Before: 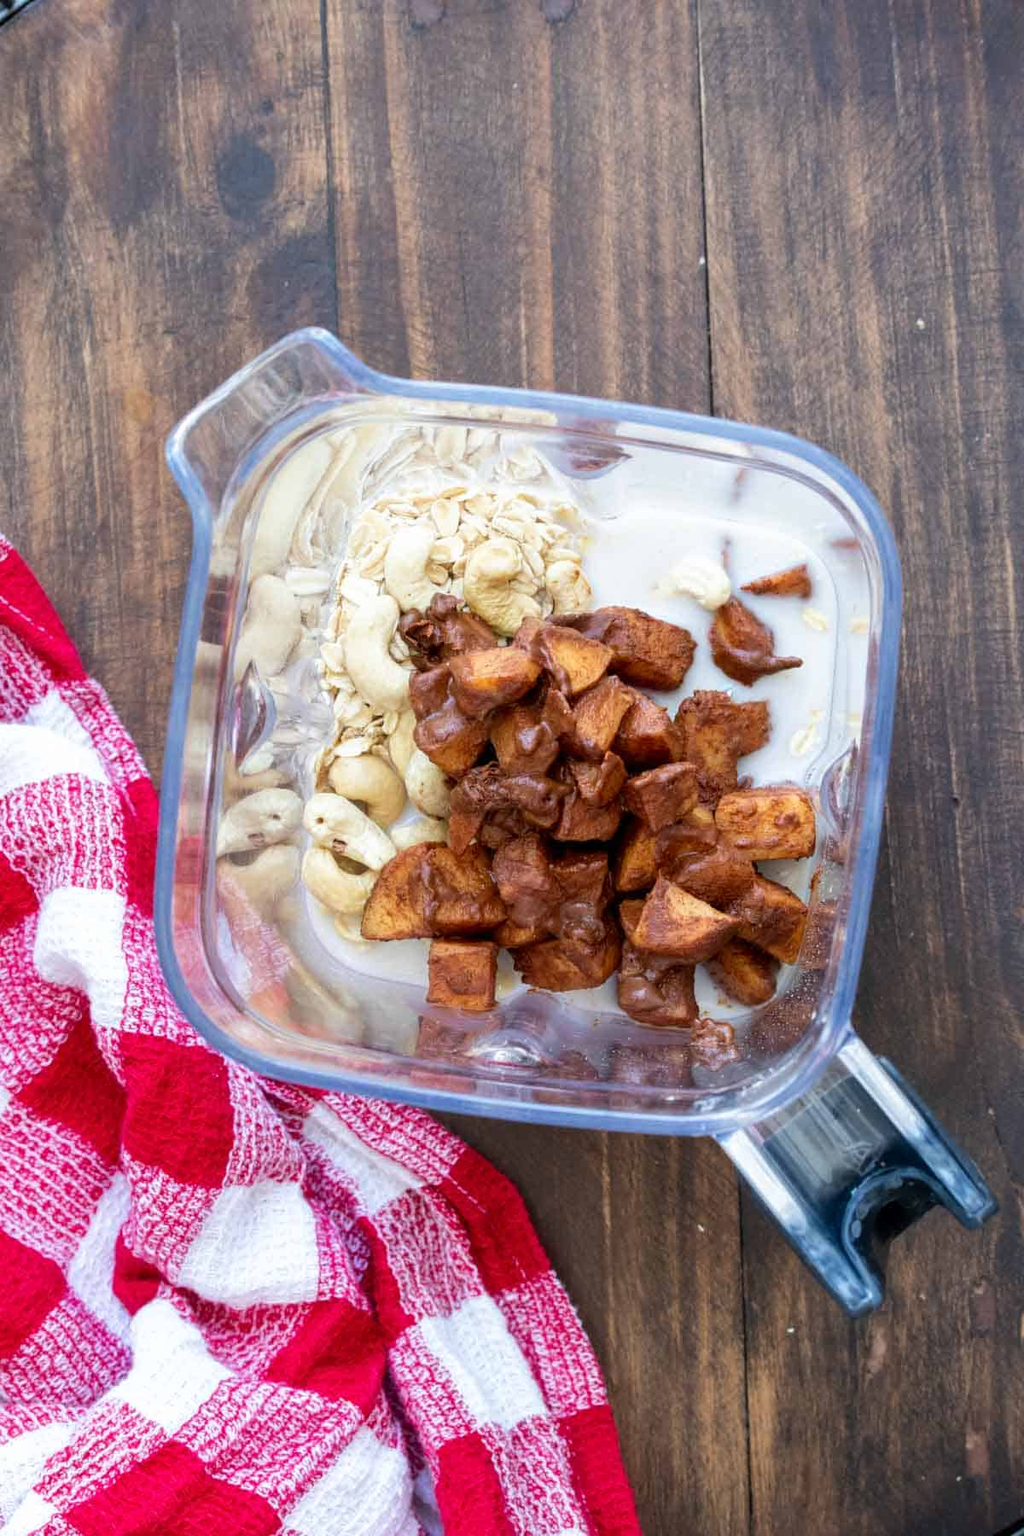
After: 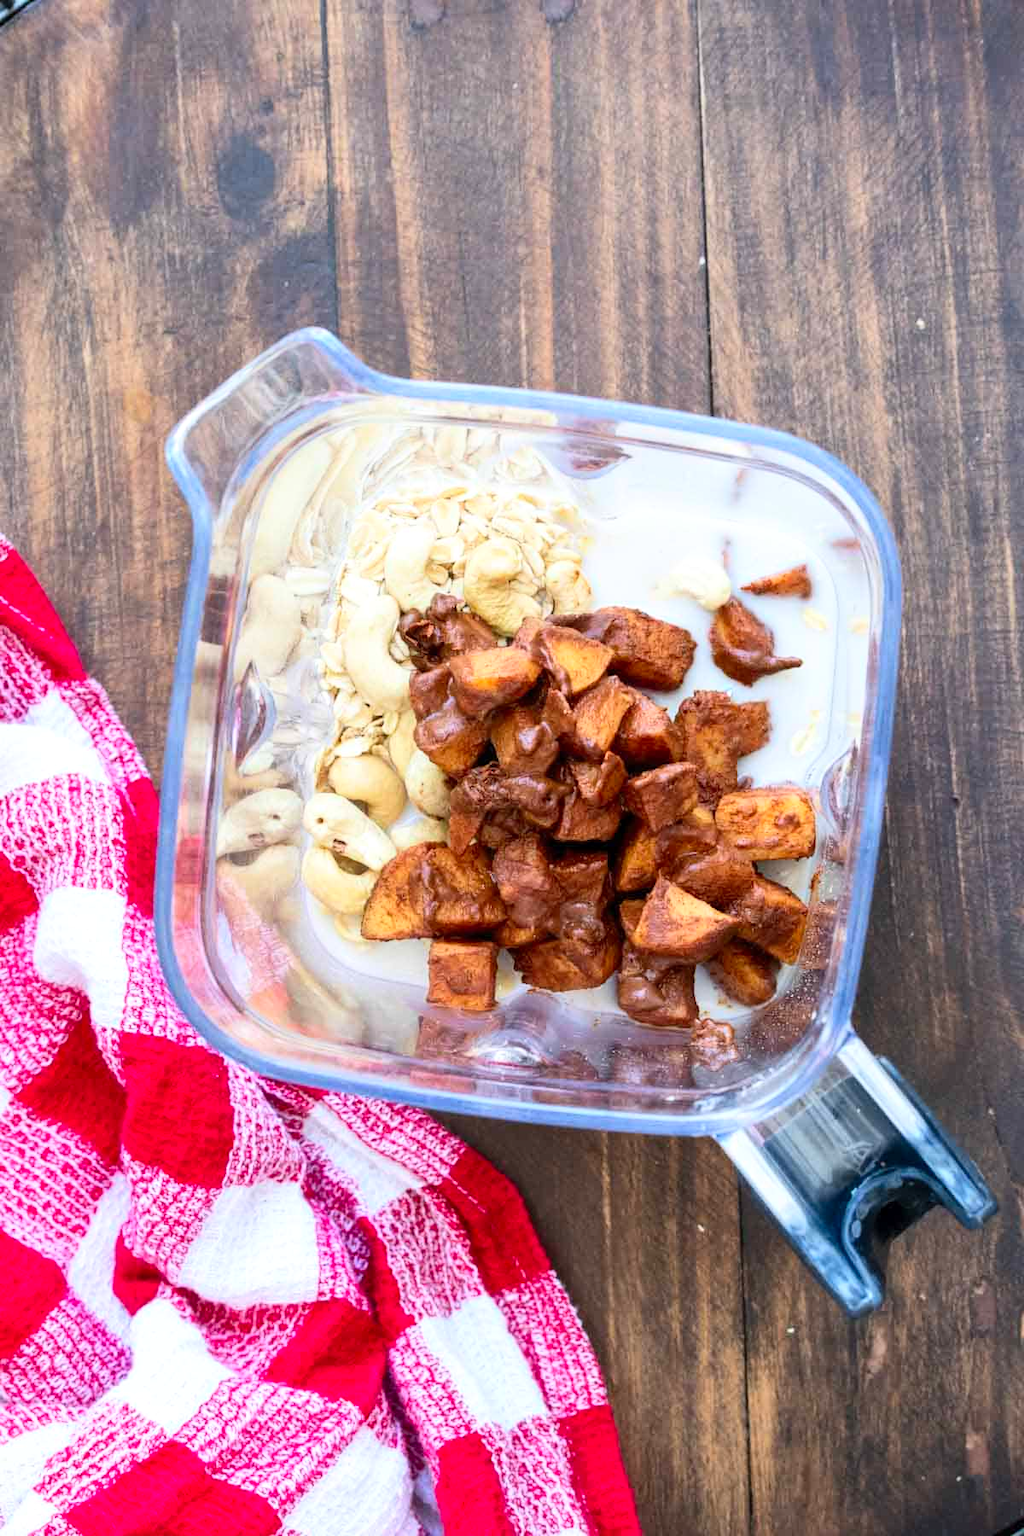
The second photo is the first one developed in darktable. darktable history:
local contrast: mode bilateral grid, contrast 100, coarseness 99, detail 108%, midtone range 0.2
contrast brightness saturation: contrast 0.199, brightness 0.163, saturation 0.224
